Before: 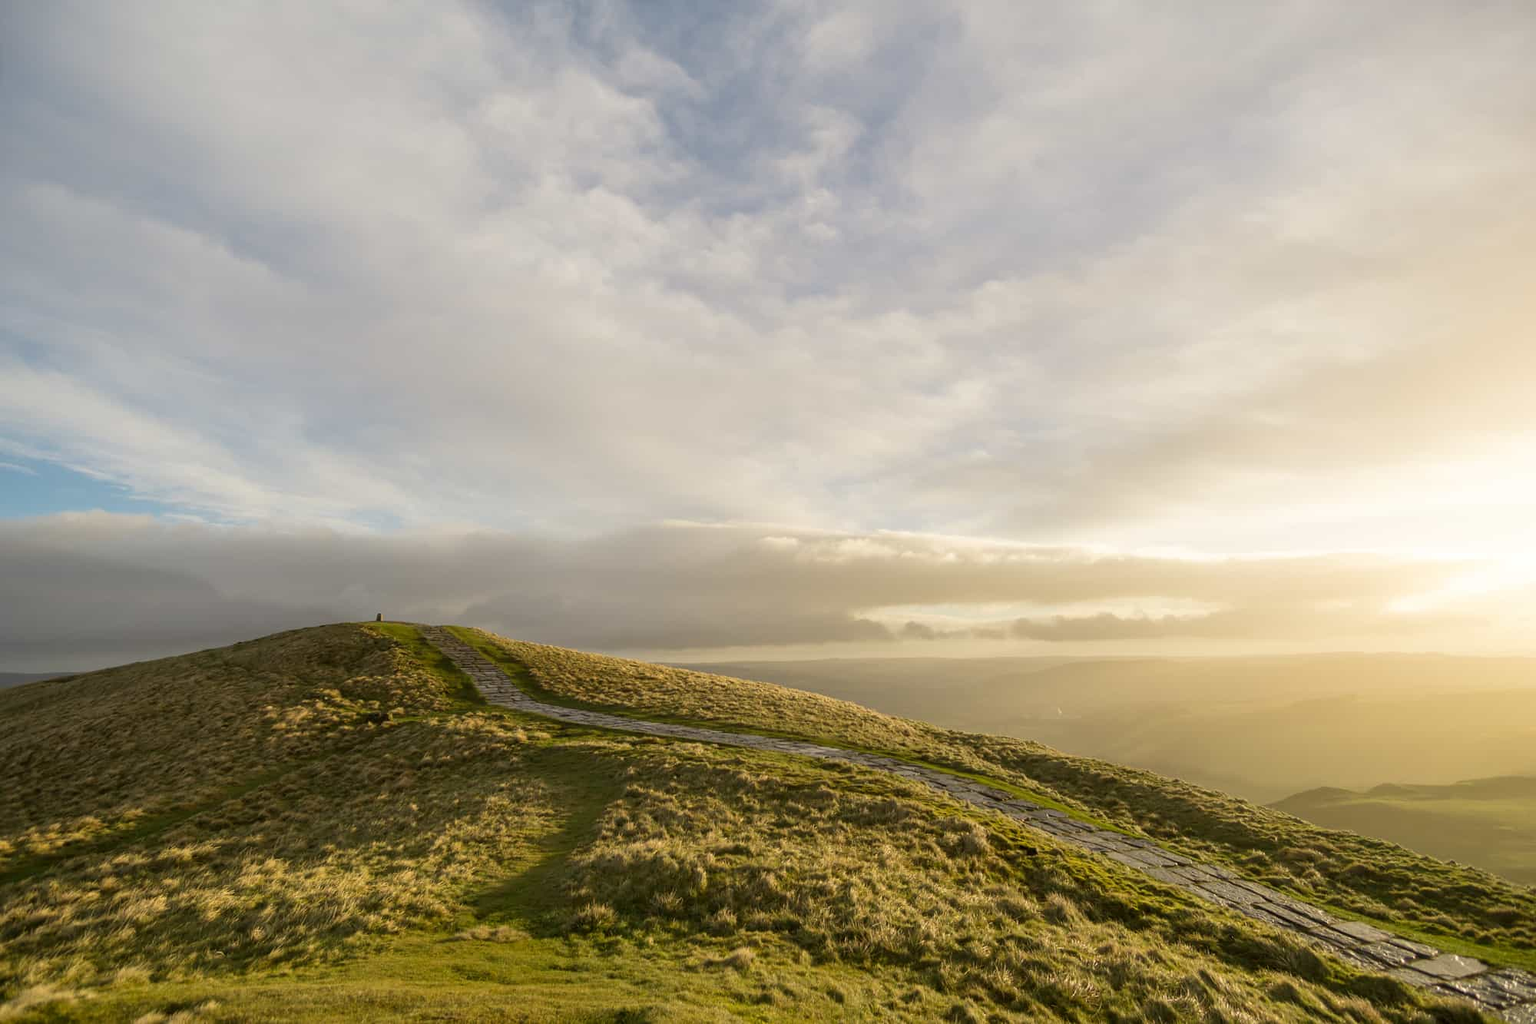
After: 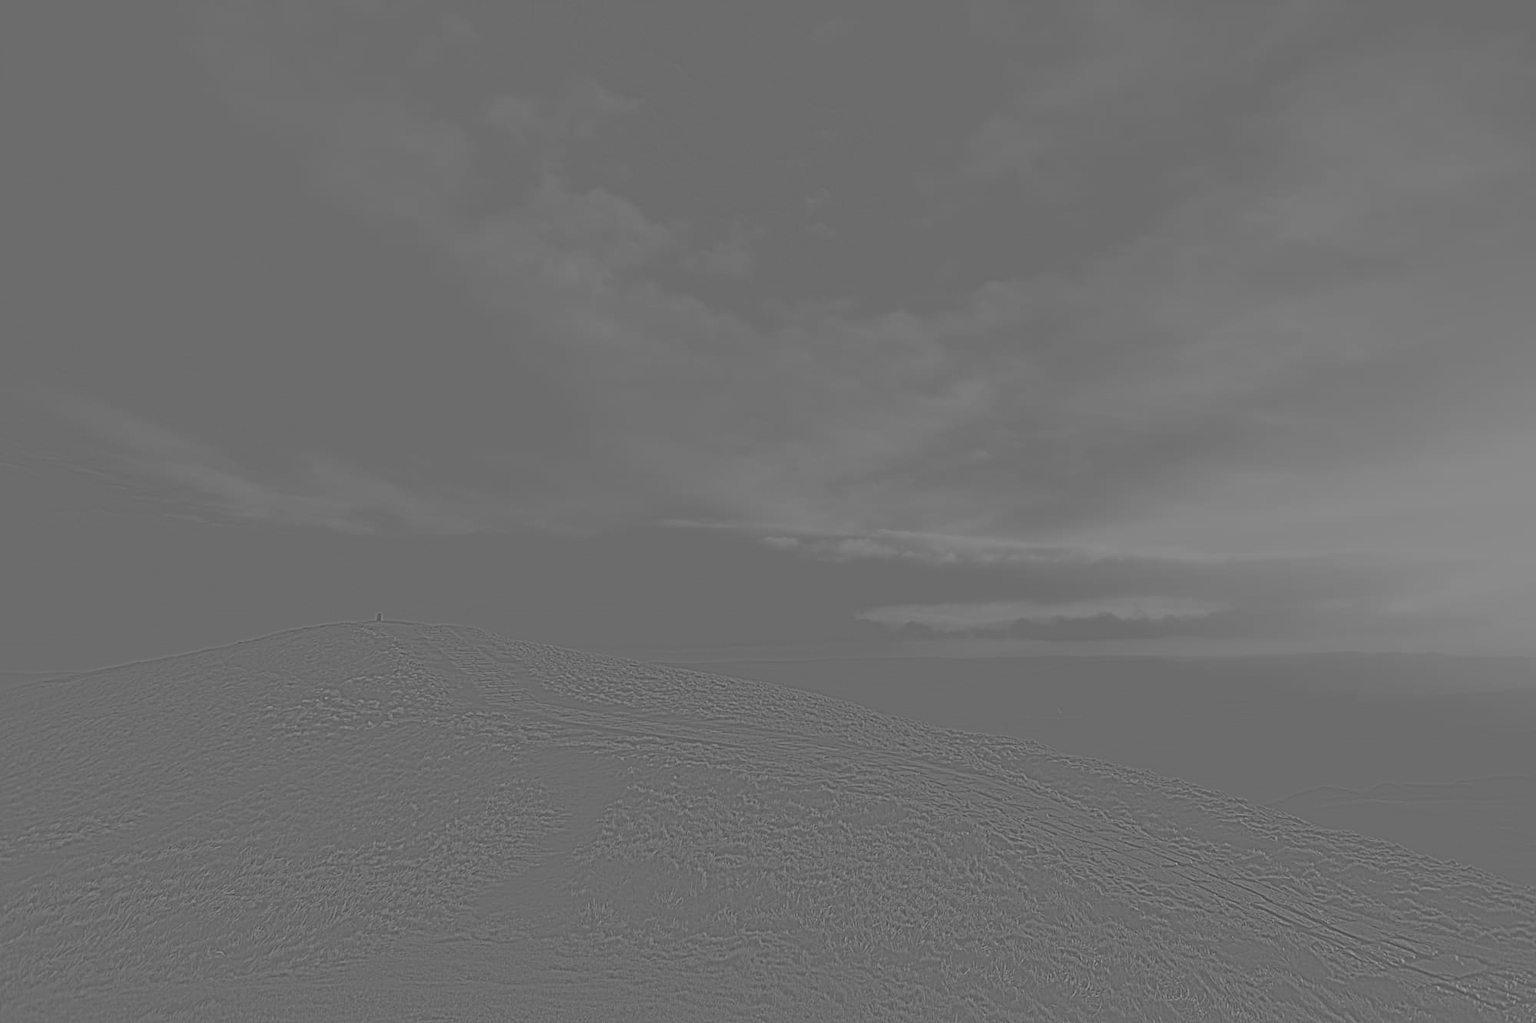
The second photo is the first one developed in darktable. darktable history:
color balance rgb: shadows lift › luminance -10%, power › luminance -9%, linear chroma grading › global chroma 10%, global vibrance 10%, contrast 15%, saturation formula JzAzBz (2021)
exposure: exposure 0.999 EV, compensate highlight preservation false
highpass: sharpness 5.84%, contrast boost 8.44%
